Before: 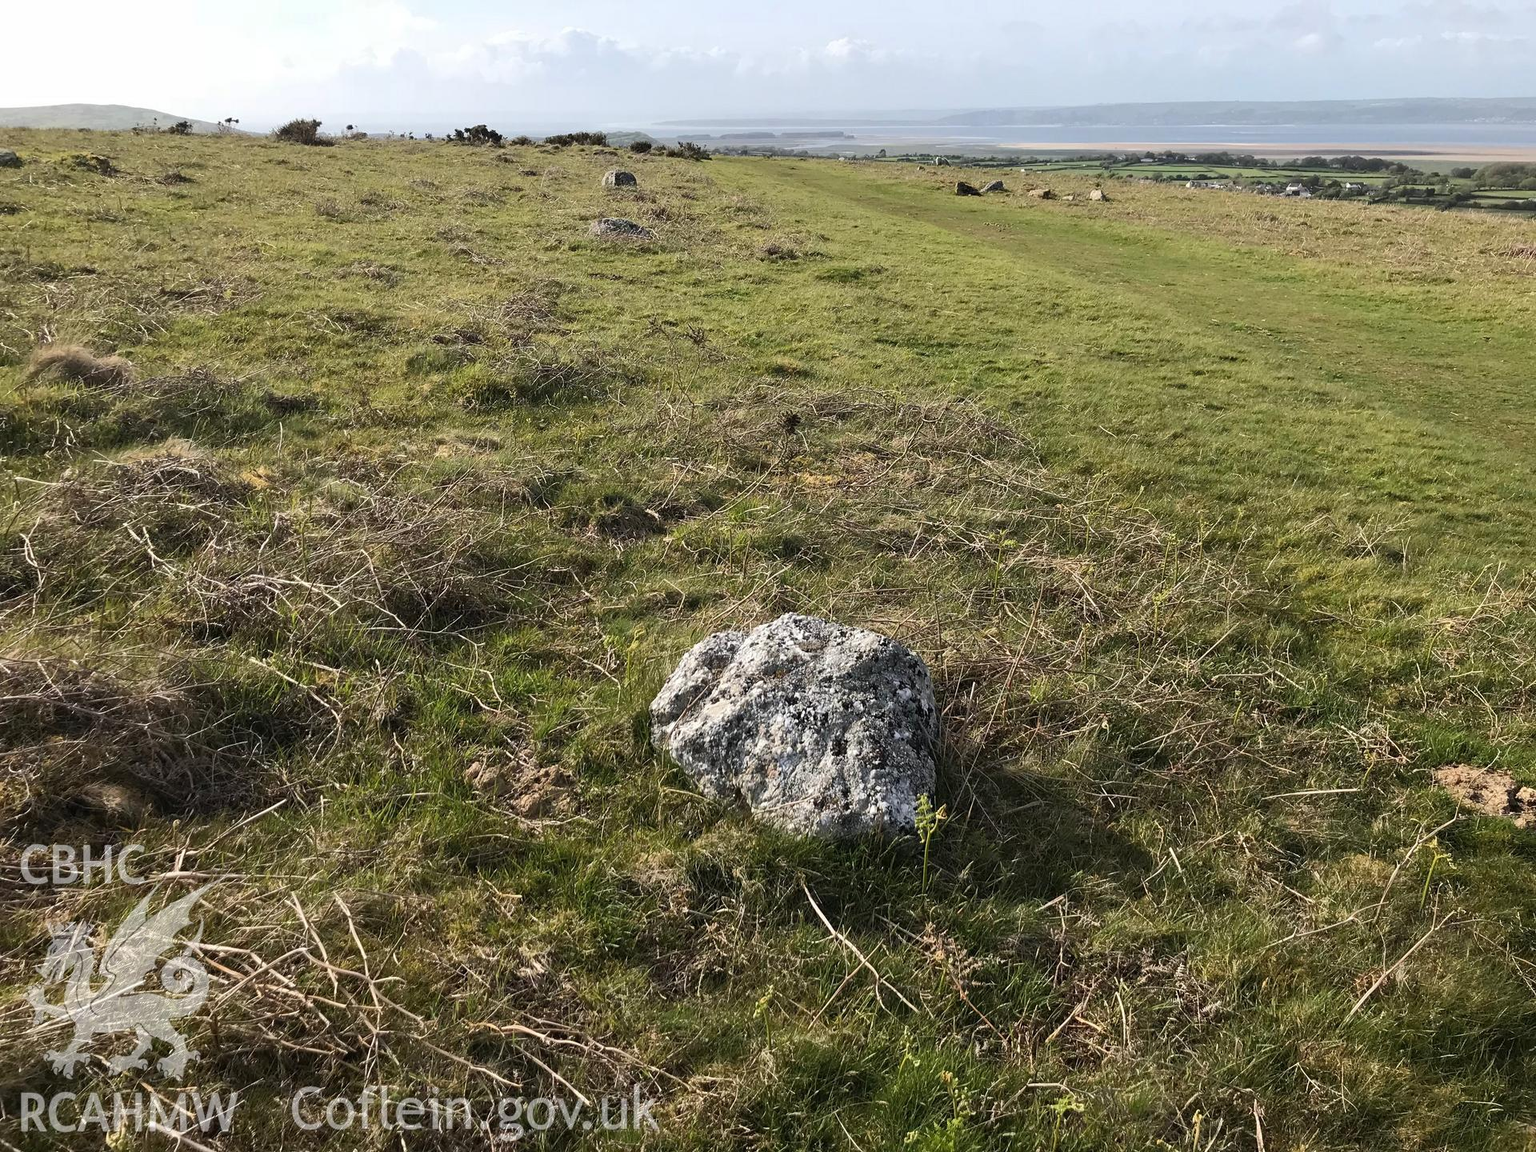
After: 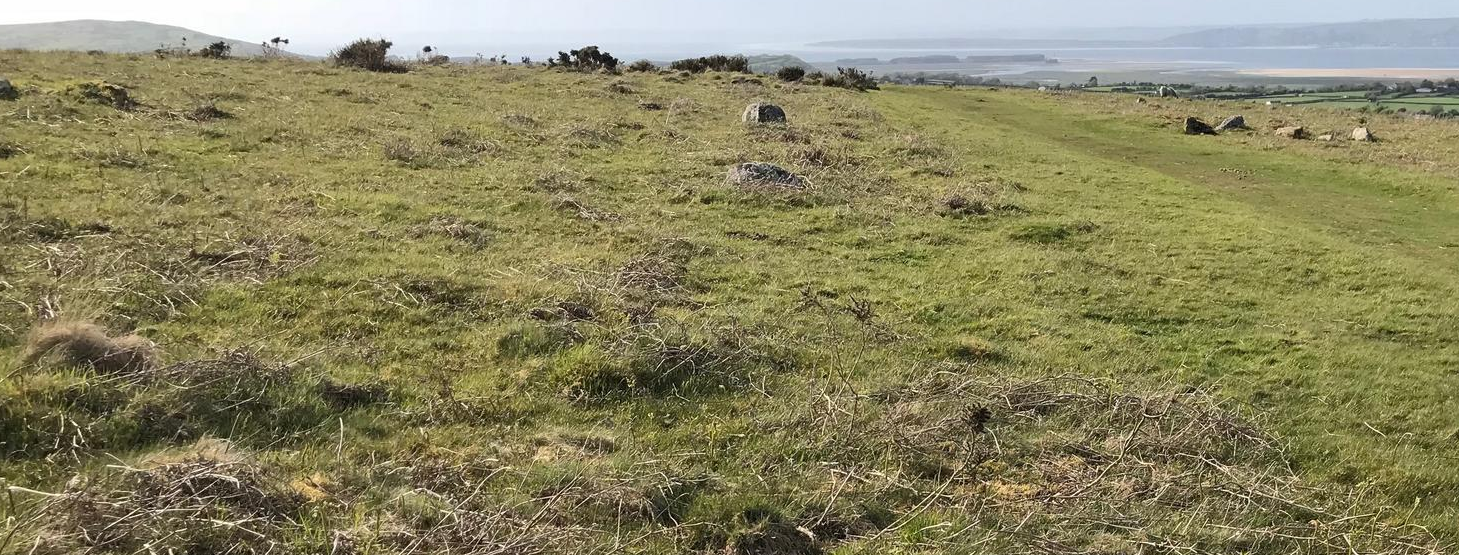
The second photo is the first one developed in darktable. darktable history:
crop: left 0.555%, top 7.646%, right 23.453%, bottom 53.811%
